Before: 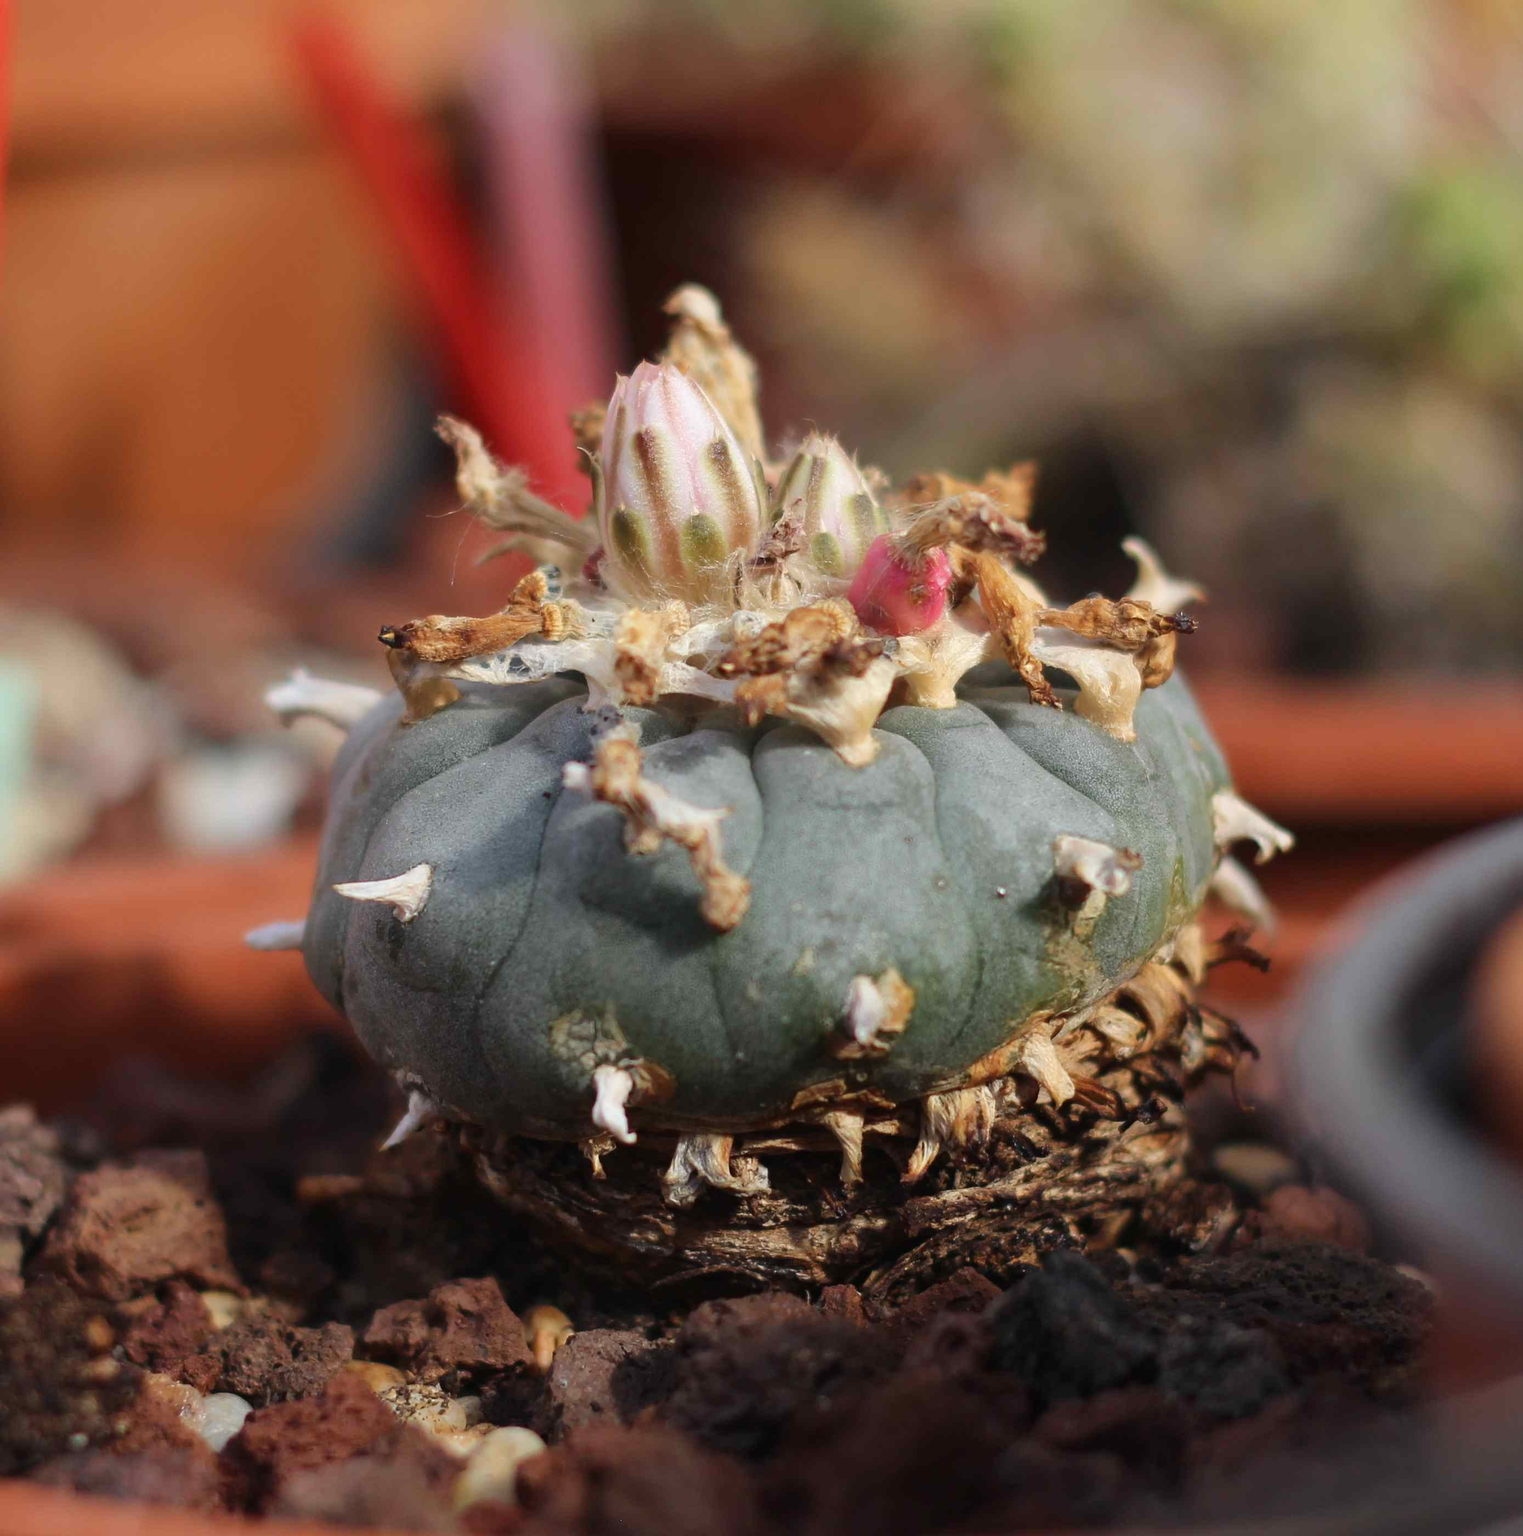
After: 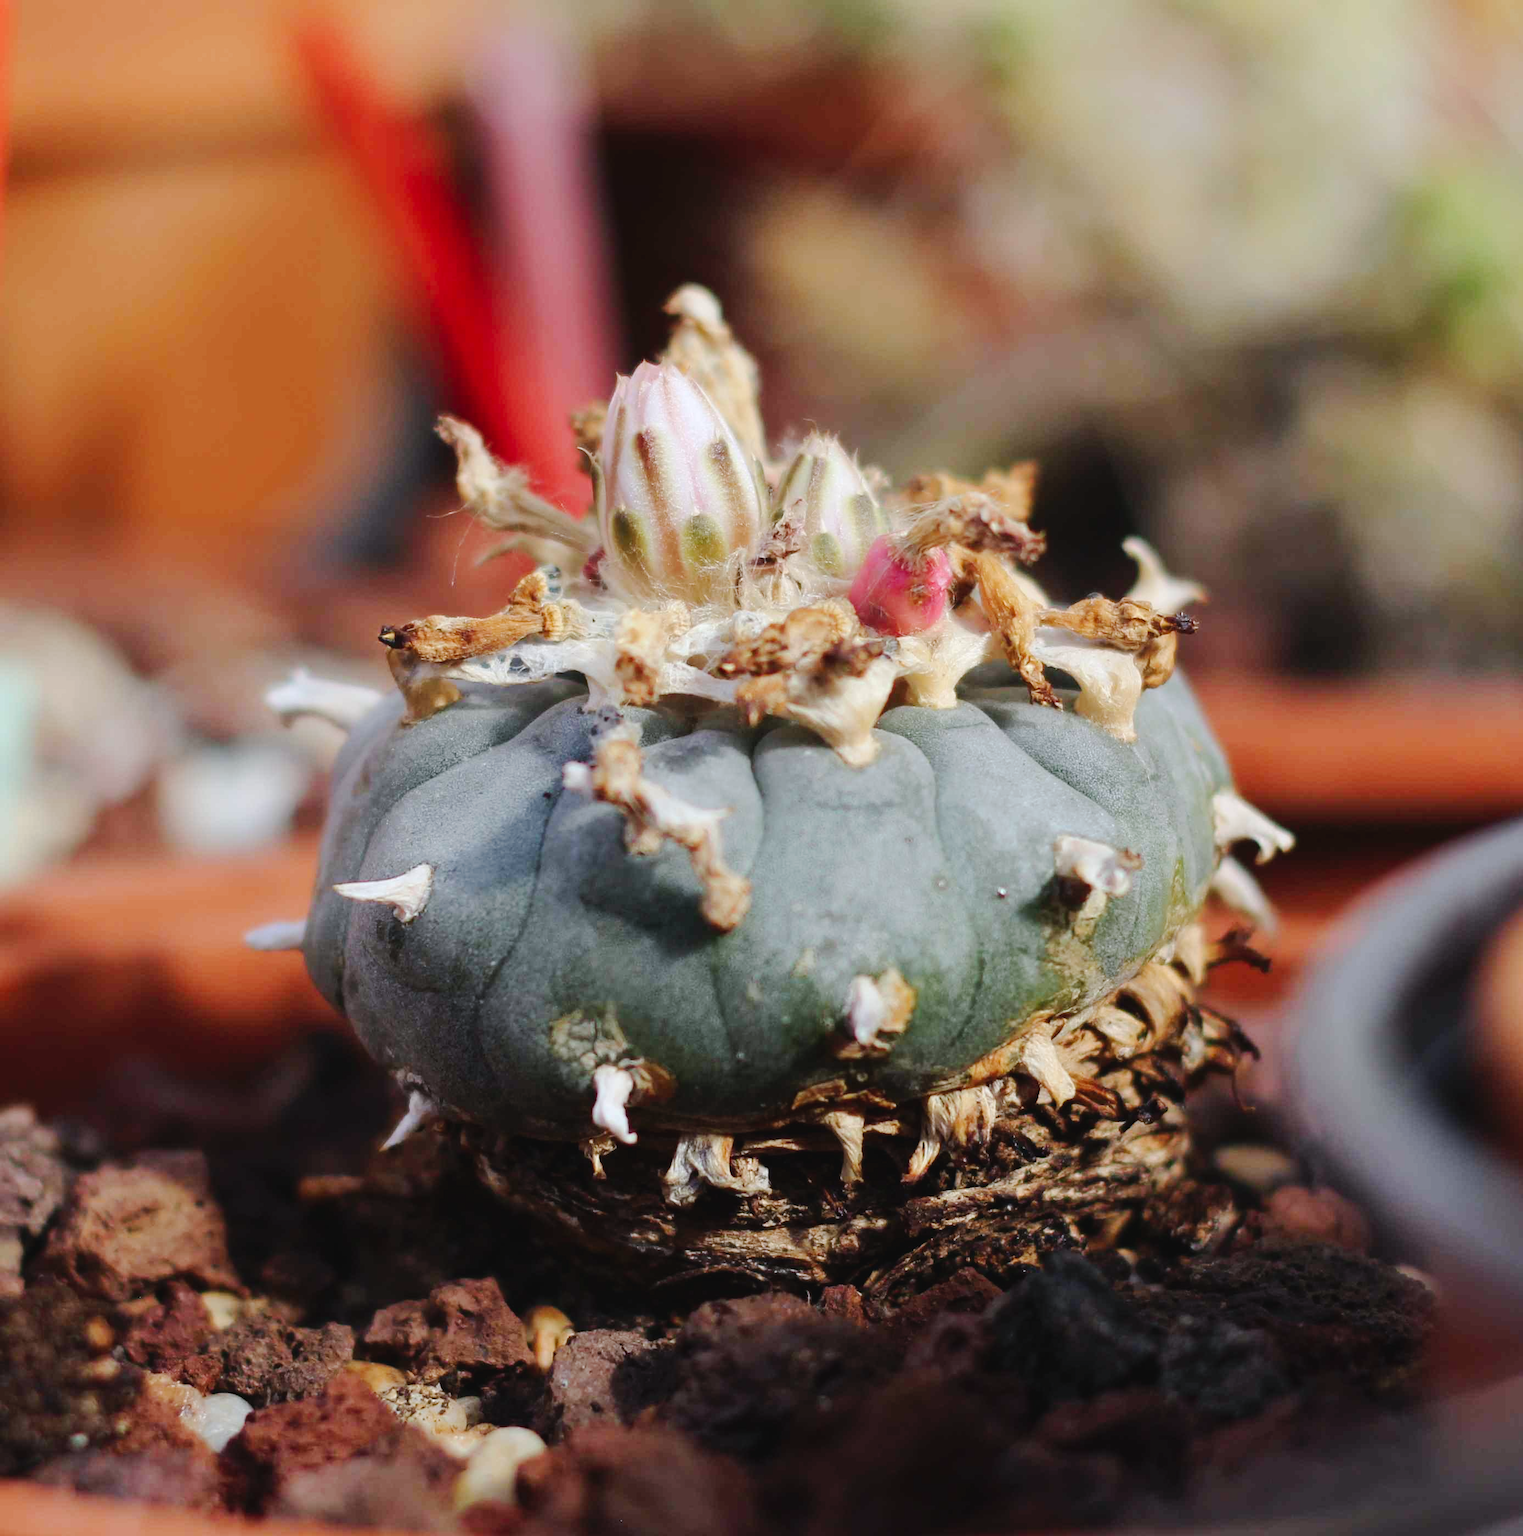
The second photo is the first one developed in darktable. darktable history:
tone curve: curves: ch0 [(0, 0) (0.003, 0.035) (0.011, 0.035) (0.025, 0.035) (0.044, 0.046) (0.069, 0.063) (0.1, 0.084) (0.136, 0.123) (0.177, 0.174) (0.224, 0.232) (0.277, 0.304) (0.335, 0.387) (0.399, 0.476) (0.468, 0.566) (0.543, 0.639) (0.623, 0.714) (0.709, 0.776) (0.801, 0.851) (0.898, 0.921) (1, 1)], preserve colors none
white balance: red 0.967, blue 1.049
